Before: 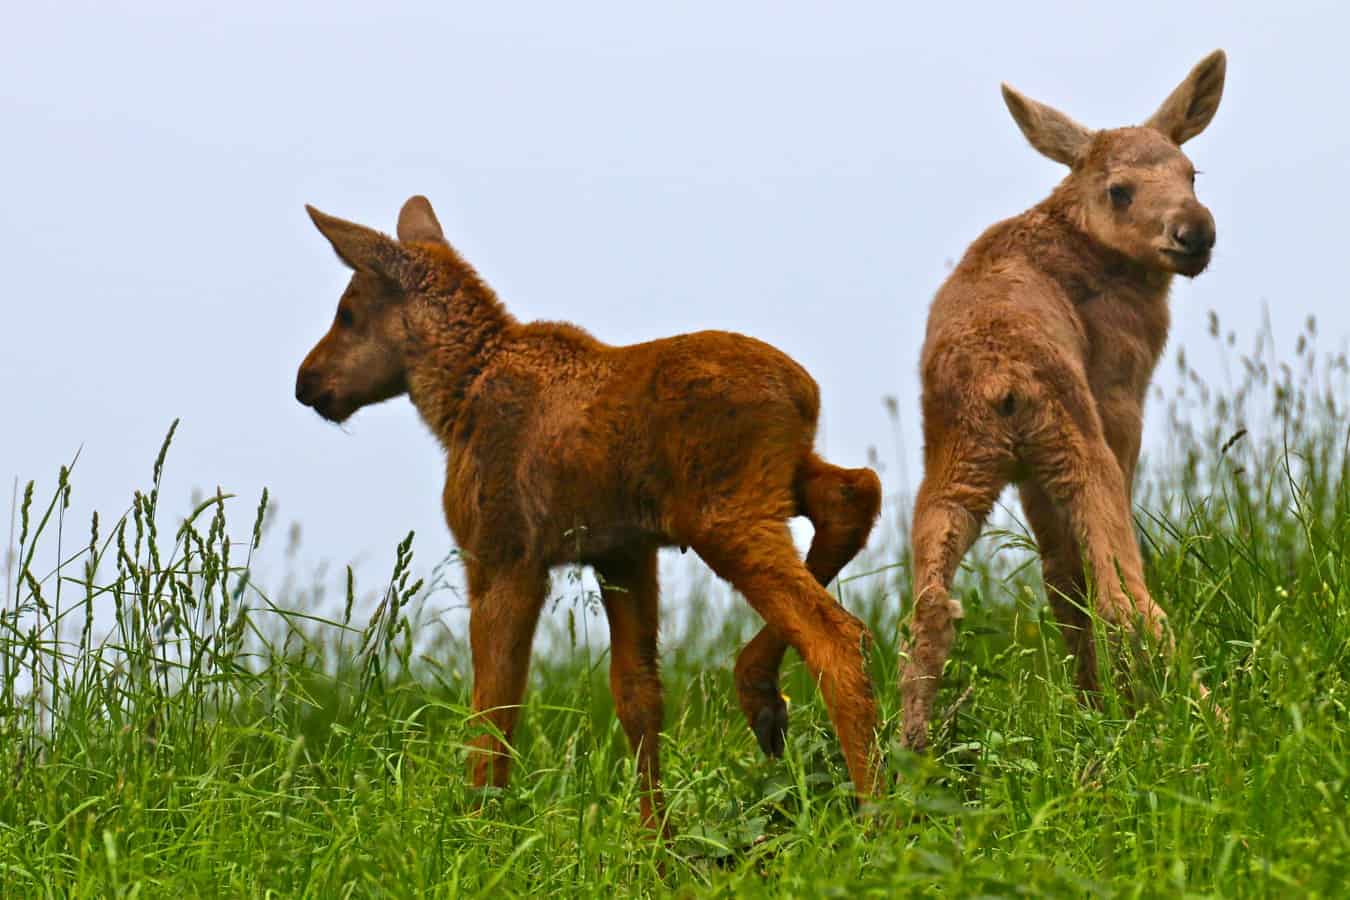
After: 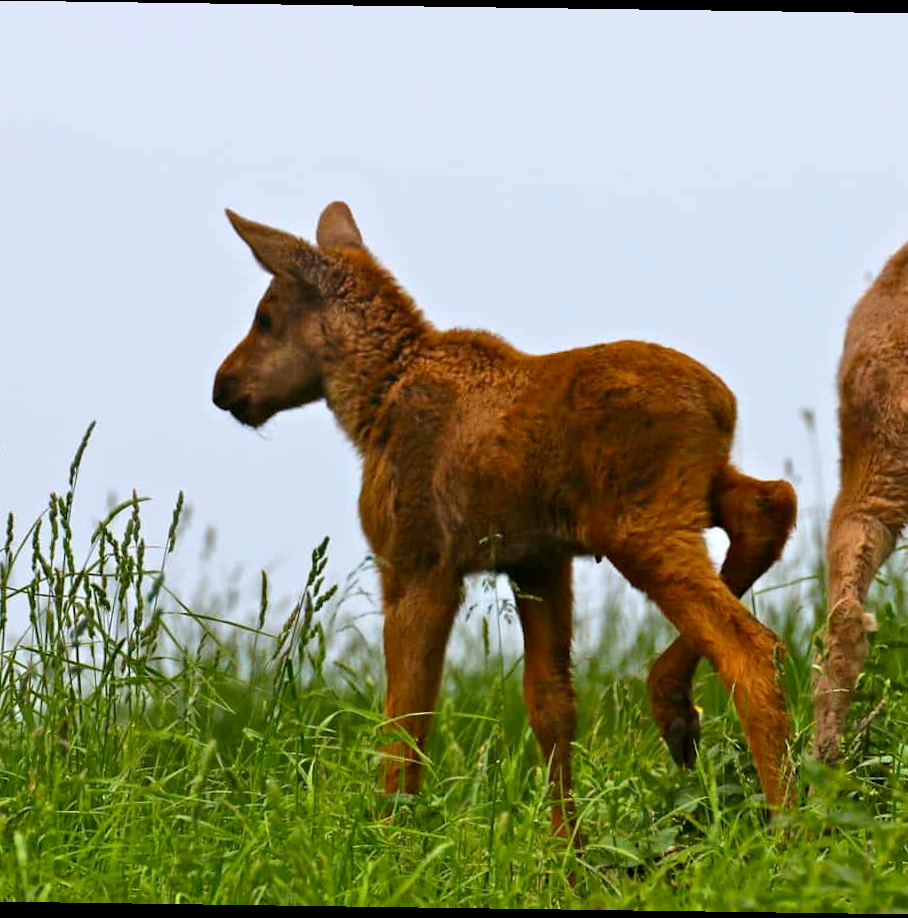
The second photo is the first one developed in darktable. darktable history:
crop and rotate: left 6.617%, right 26.717%
rotate and perspective: rotation 0.8°, automatic cropping off
